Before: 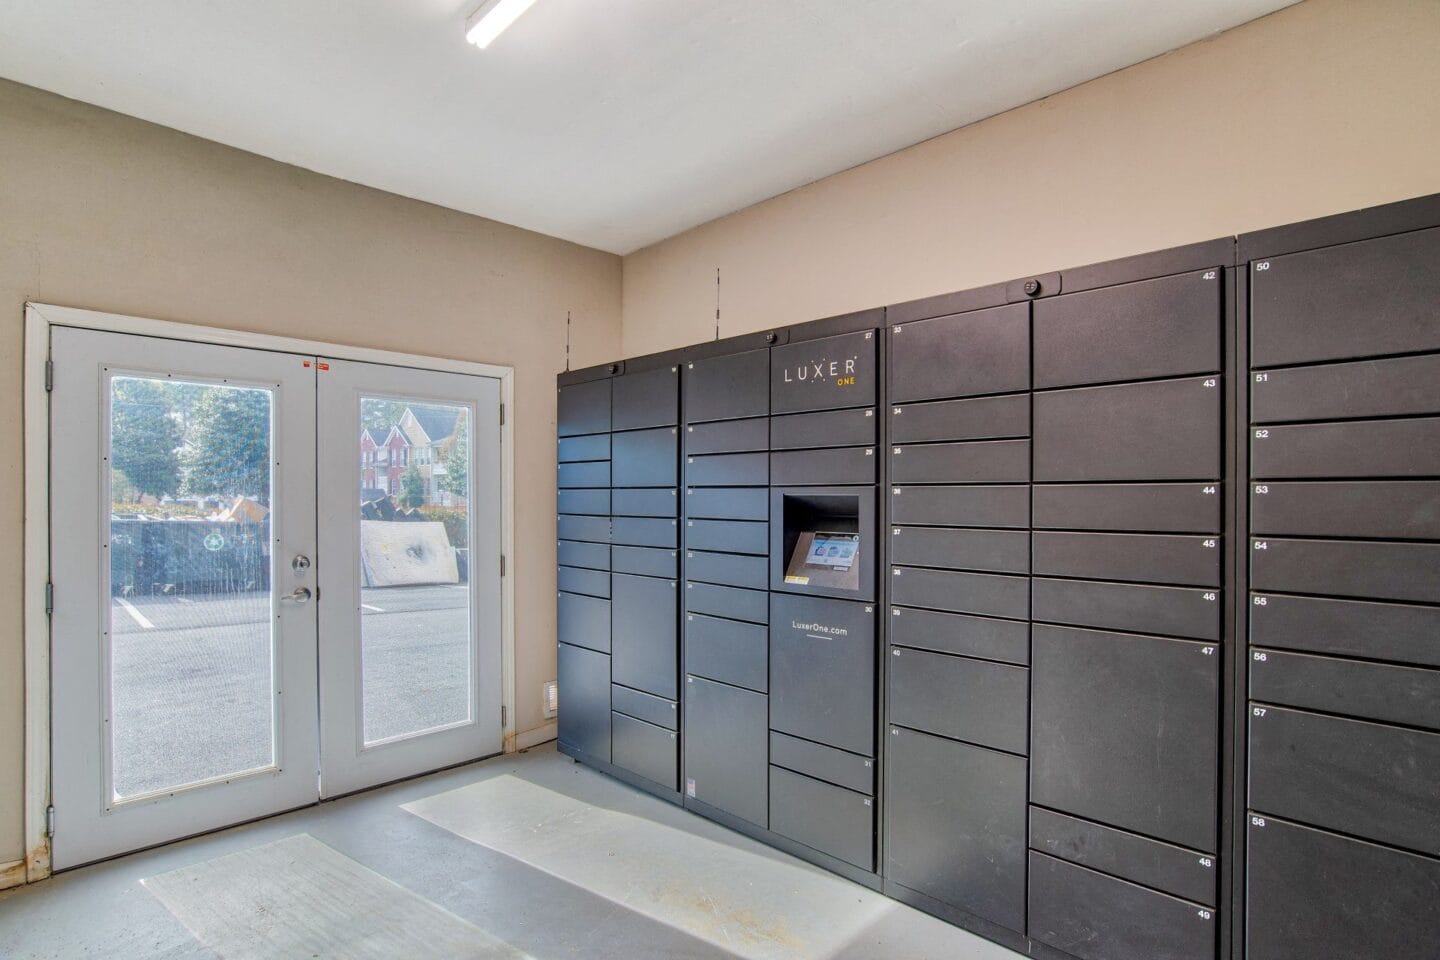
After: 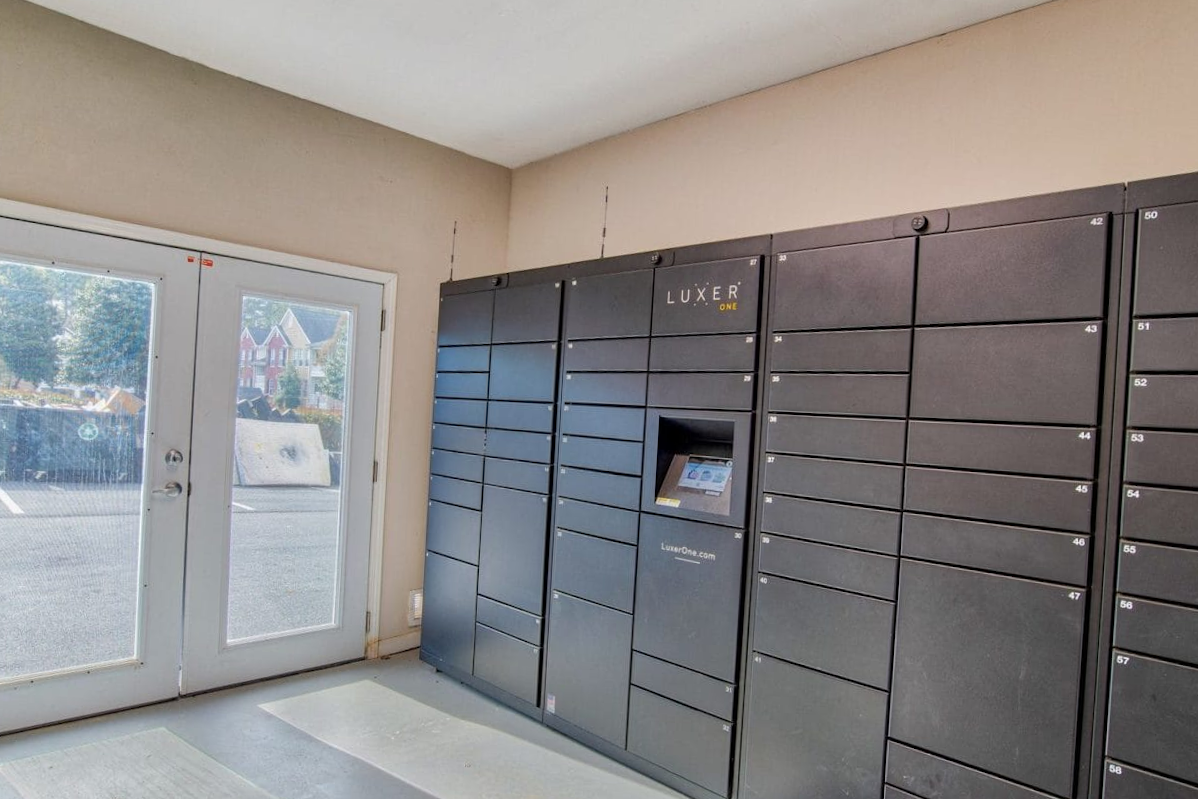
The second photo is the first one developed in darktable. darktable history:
crop and rotate: angle -3.21°, left 5.192%, top 5.194%, right 4.726%, bottom 4.612%
